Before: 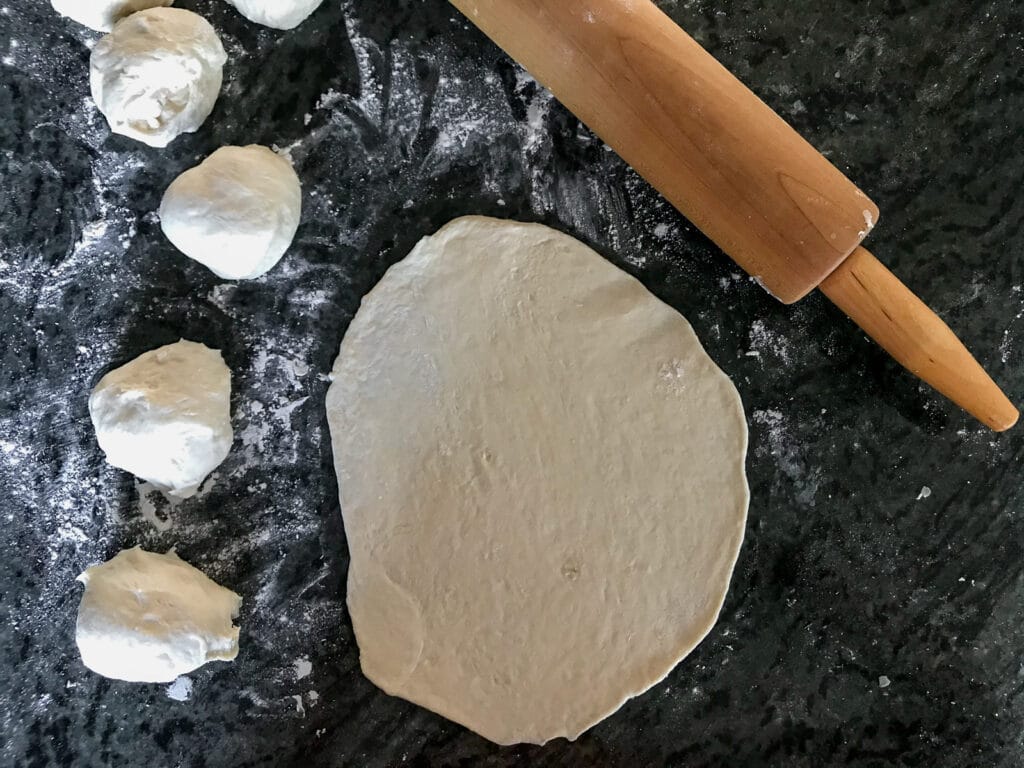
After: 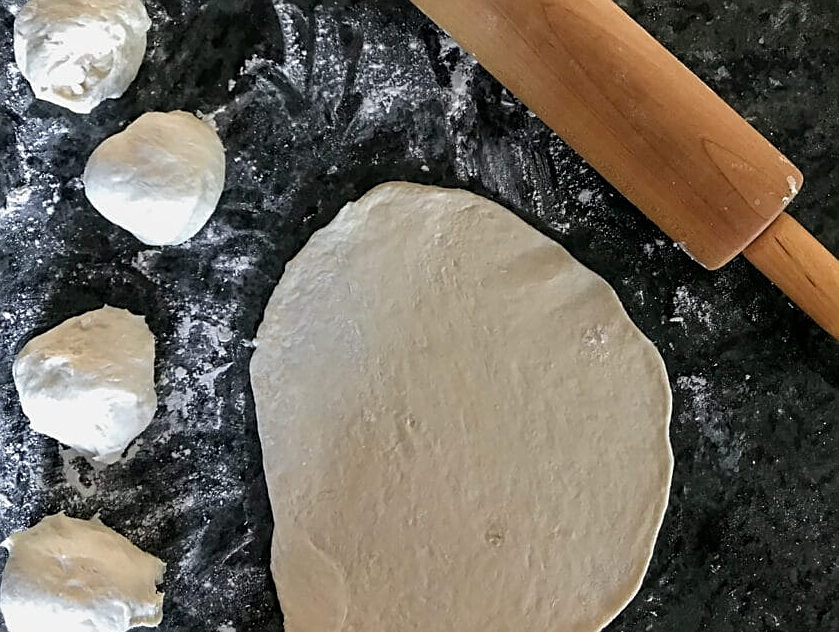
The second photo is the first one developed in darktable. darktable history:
crop and rotate: left 7.433%, top 4.498%, right 10.632%, bottom 13.149%
sharpen: on, module defaults
